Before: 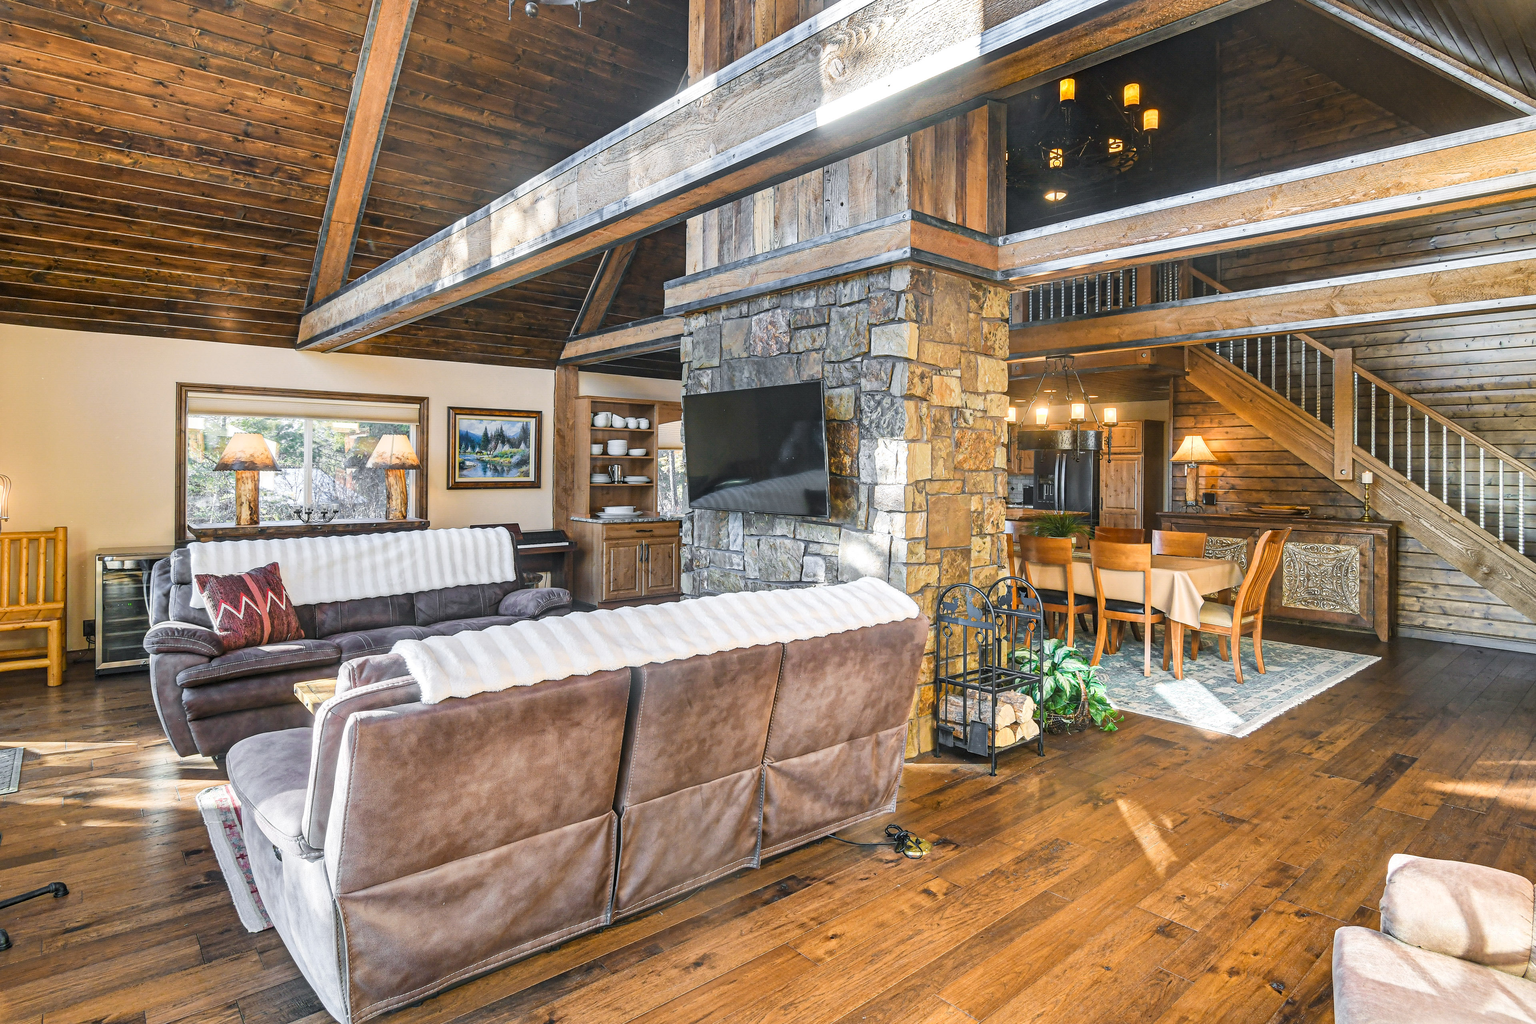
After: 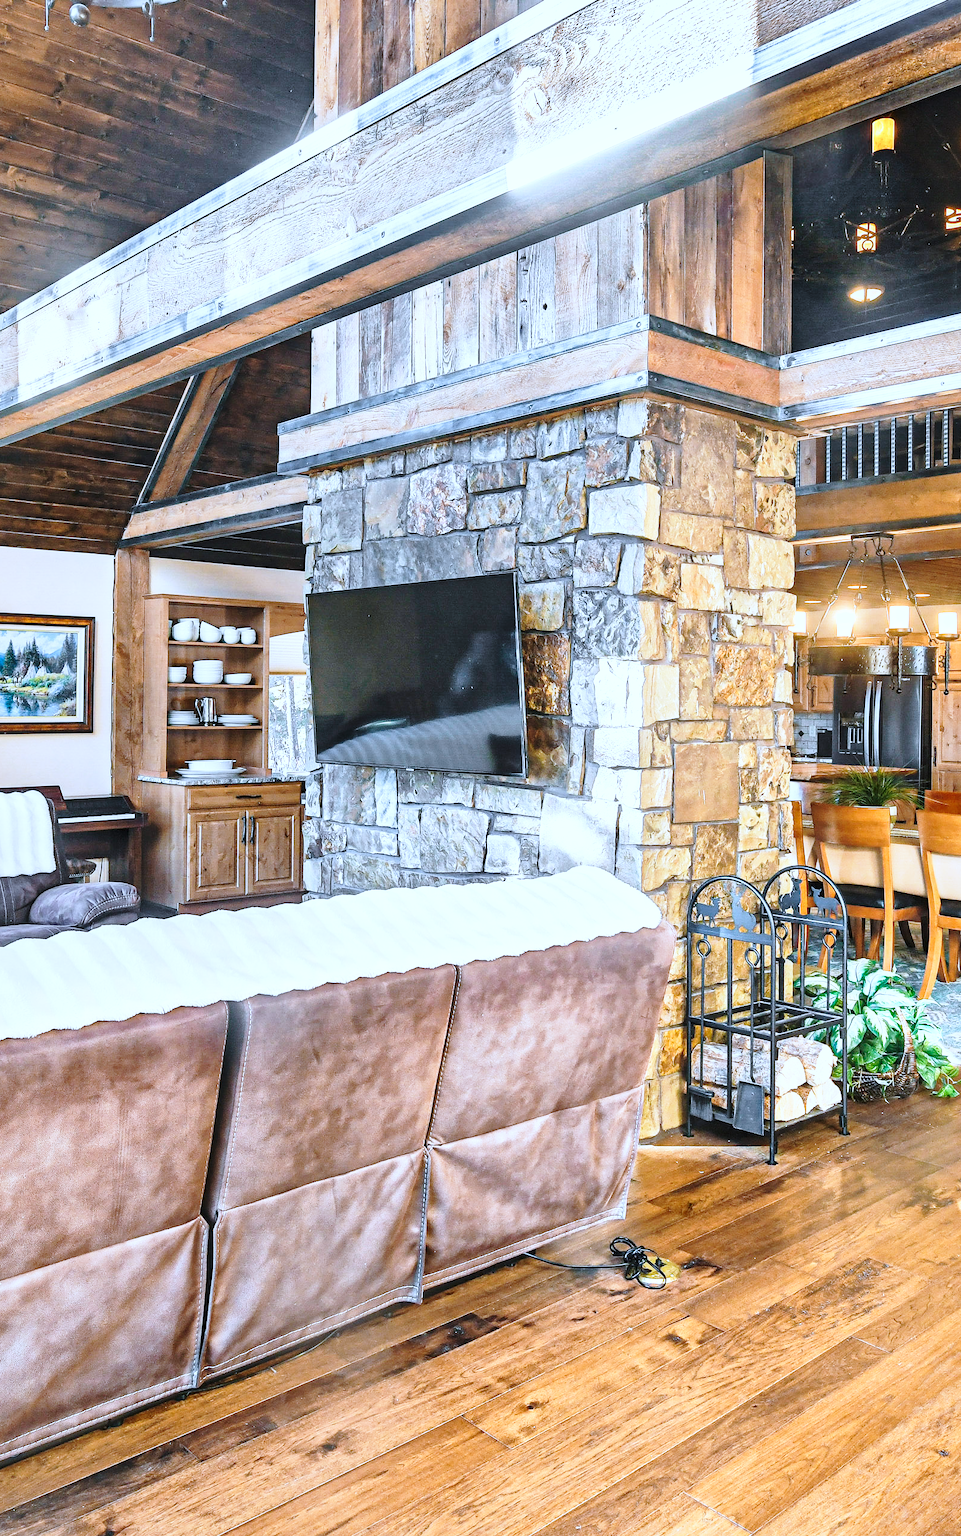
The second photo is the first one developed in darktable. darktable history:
local contrast: mode bilateral grid, contrast 20, coarseness 50, detail 128%, midtone range 0.2
color correction: highlights a* -2.33, highlights b* -18.29
base curve: curves: ch0 [(0, 0) (0.028, 0.03) (0.121, 0.232) (0.46, 0.748) (0.859, 0.968) (1, 1)], preserve colors none
crop: left 31.18%, right 27.096%
